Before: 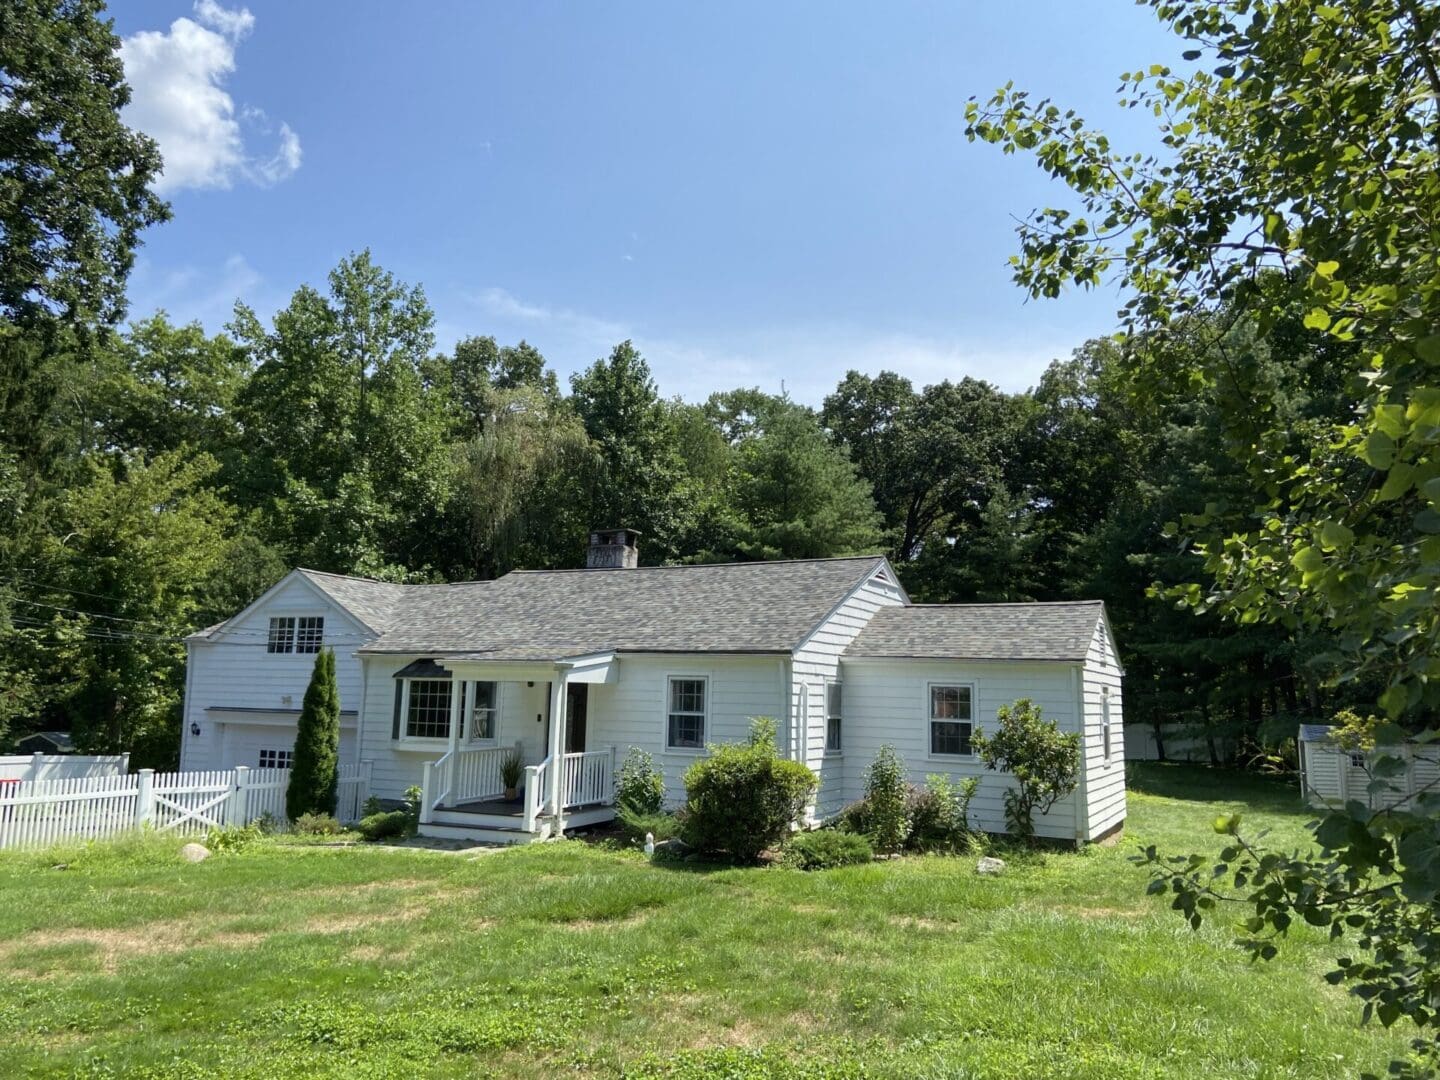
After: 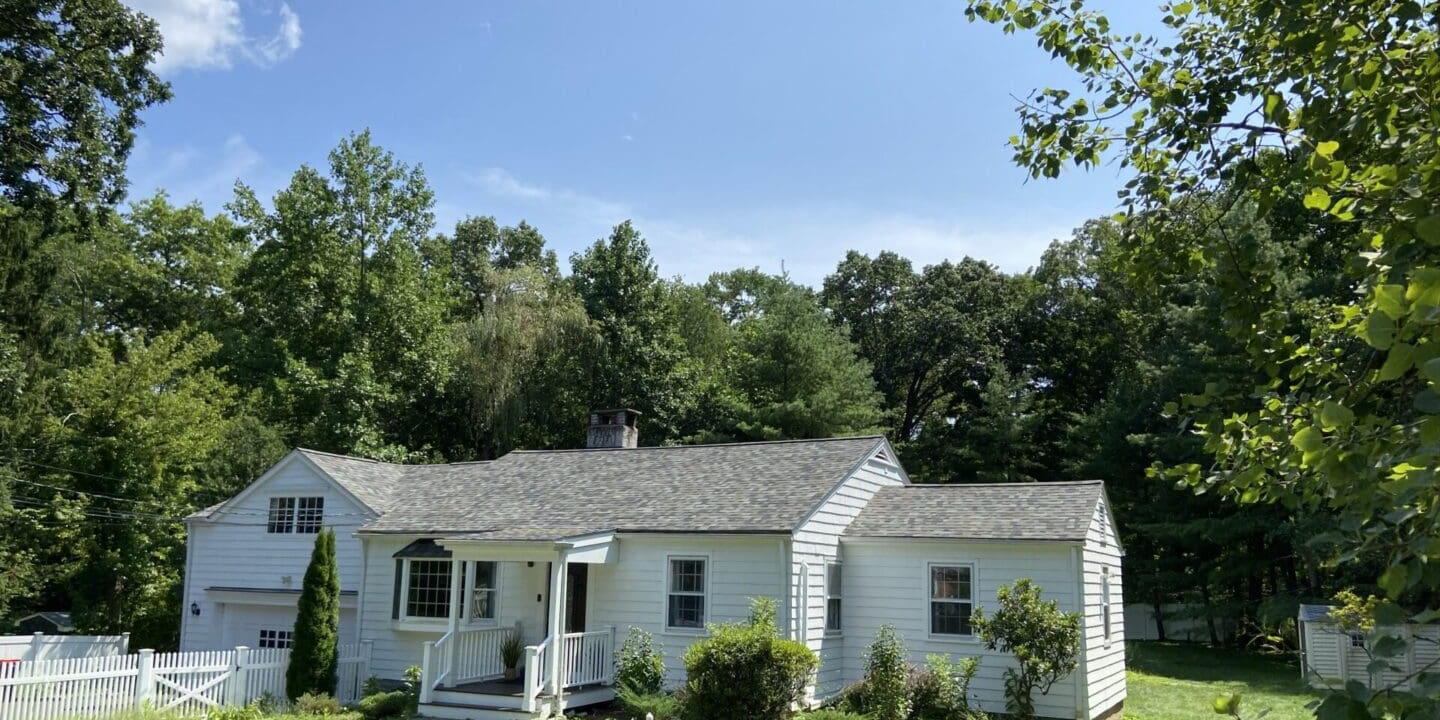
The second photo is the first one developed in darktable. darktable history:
crop: top 11.133%, bottom 21.665%
